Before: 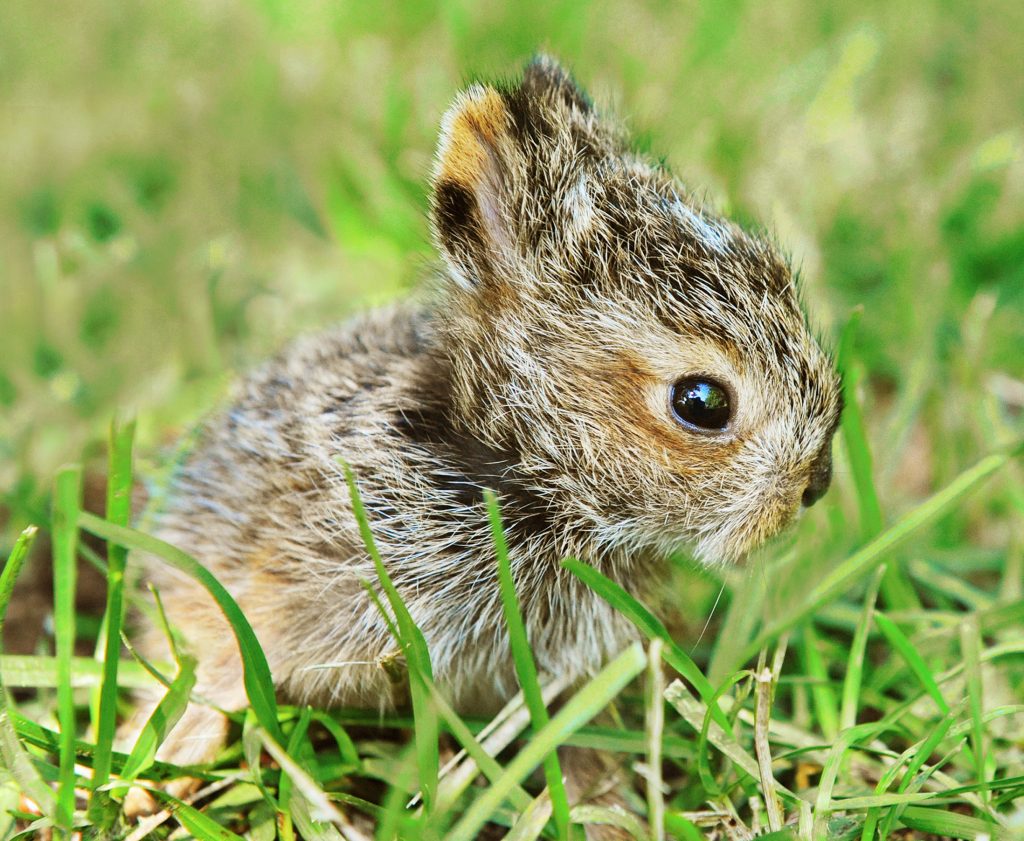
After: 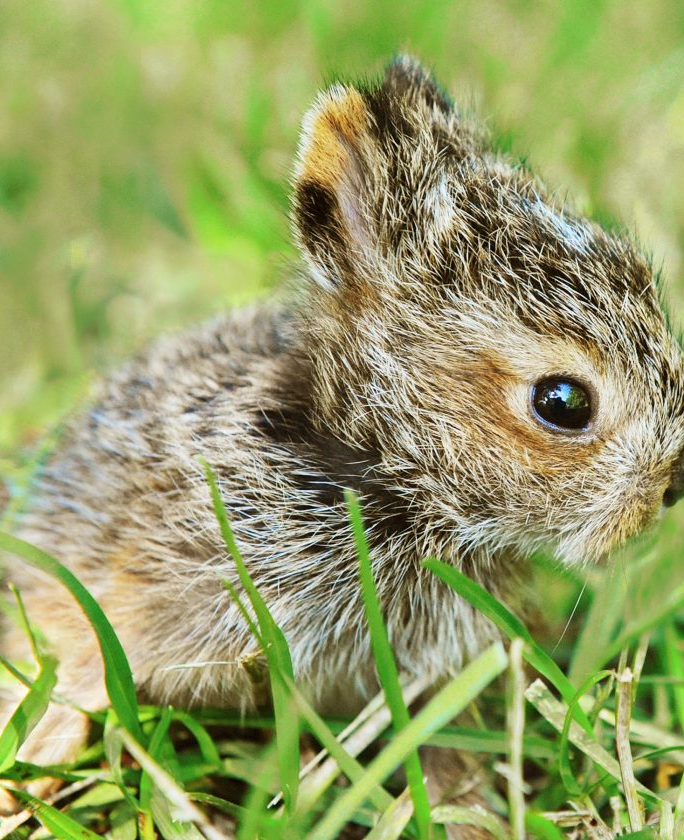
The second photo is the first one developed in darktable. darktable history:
crop and rotate: left 13.593%, right 19.559%
